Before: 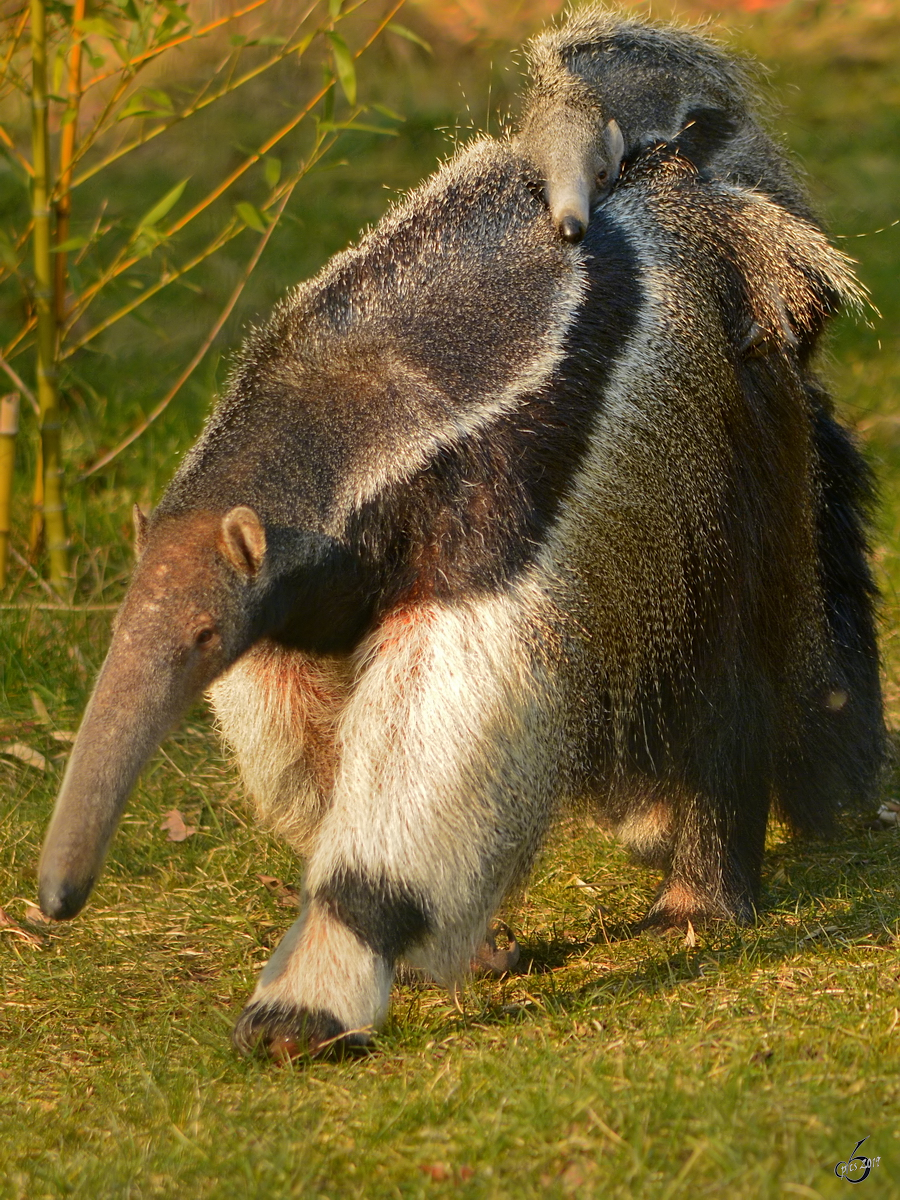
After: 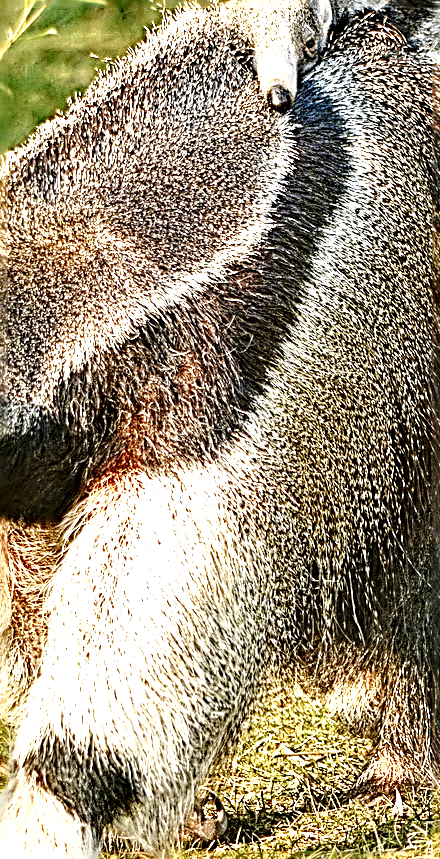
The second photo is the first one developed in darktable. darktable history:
crop: left 32.504%, top 10.943%, right 18.505%, bottom 17.436%
base curve: curves: ch0 [(0, 0) (0.028, 0.03) (0.121, 0.232) (0.46, 0.748) (0.859, 0.968) (1, 1)], preserve colors none
exposure: black level correction 0, exposure 0.898 EV, compensate exposure bias true, compensate highlight preservation false
sharpen: radius 3.167, amount 1.717
local contrast: detail 202%
color zones: curves: ch0 [(0, 0.5) (0.125, 0.4) (0.25, 0.5) (0.375, 0.4) (0.5, 0.4) (0.625, 0.35) (0.75, 0.35) (0.875, 0.5)]; ch1 [(0, 0.35) (0.125, 0.45) (0.25, 0.35) (0.375, 0.35) (0.5, 0.35) (0.625, 0.35) (0.75, 0.45) (0.875, 0.35)]; ch2 [(0, 0.6) (0.125, 0.5) (0.25, 0.5) (0.375, 0.6) (0.5, 0.6) (0.625, 0.5) (0.75, 0.5) (0.875, 0.5)]
haze removal: adaptive false
